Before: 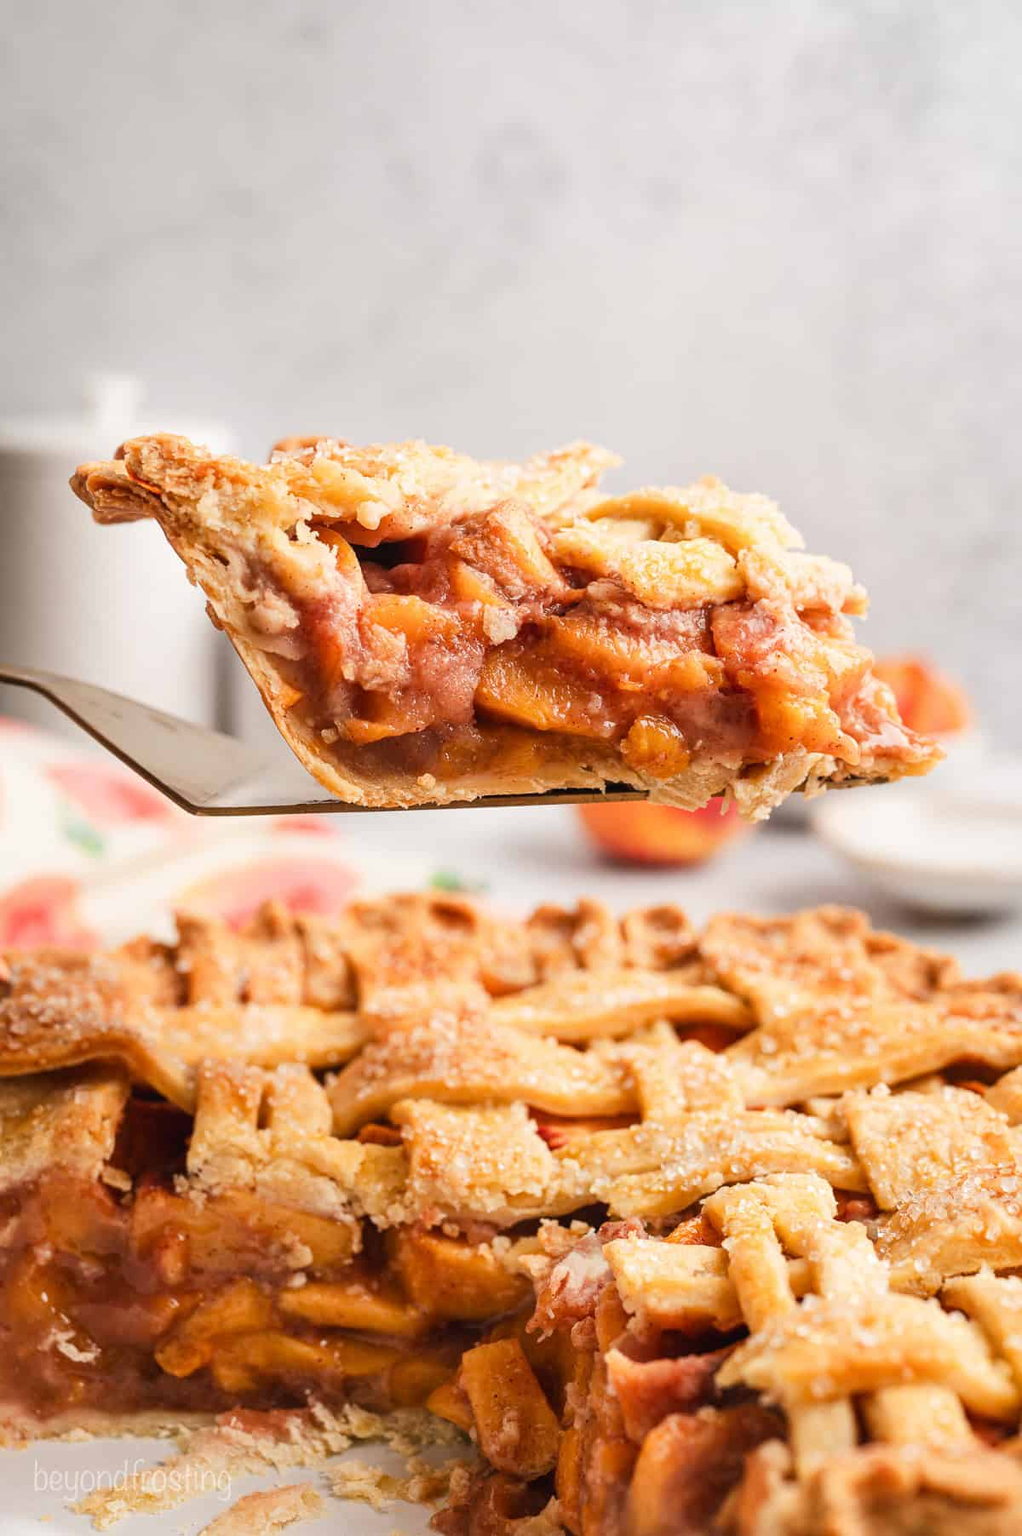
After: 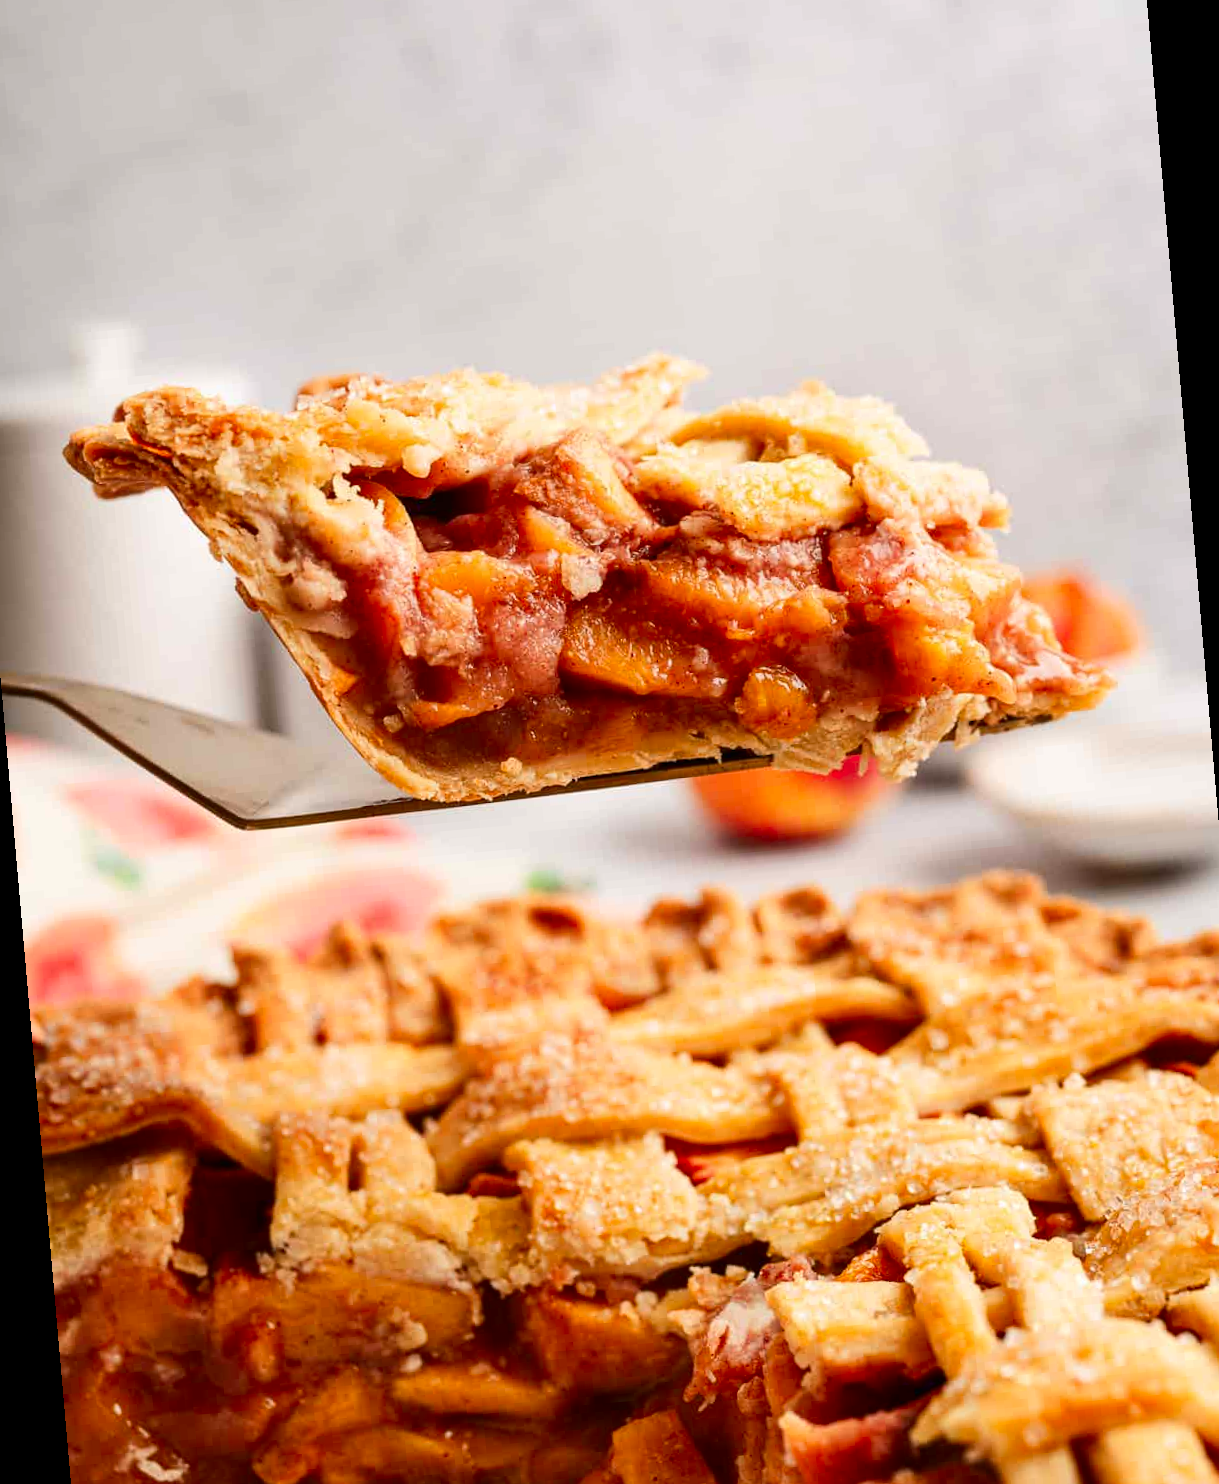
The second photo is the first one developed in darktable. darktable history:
rotate and perspective: rotation -5°, crop left 0.05, crop right 0.952, crop top 0.11, crop bottom 0.89
contrast brightness saturation: contrast 0.12, brightness -0.12, saturation 0.2
